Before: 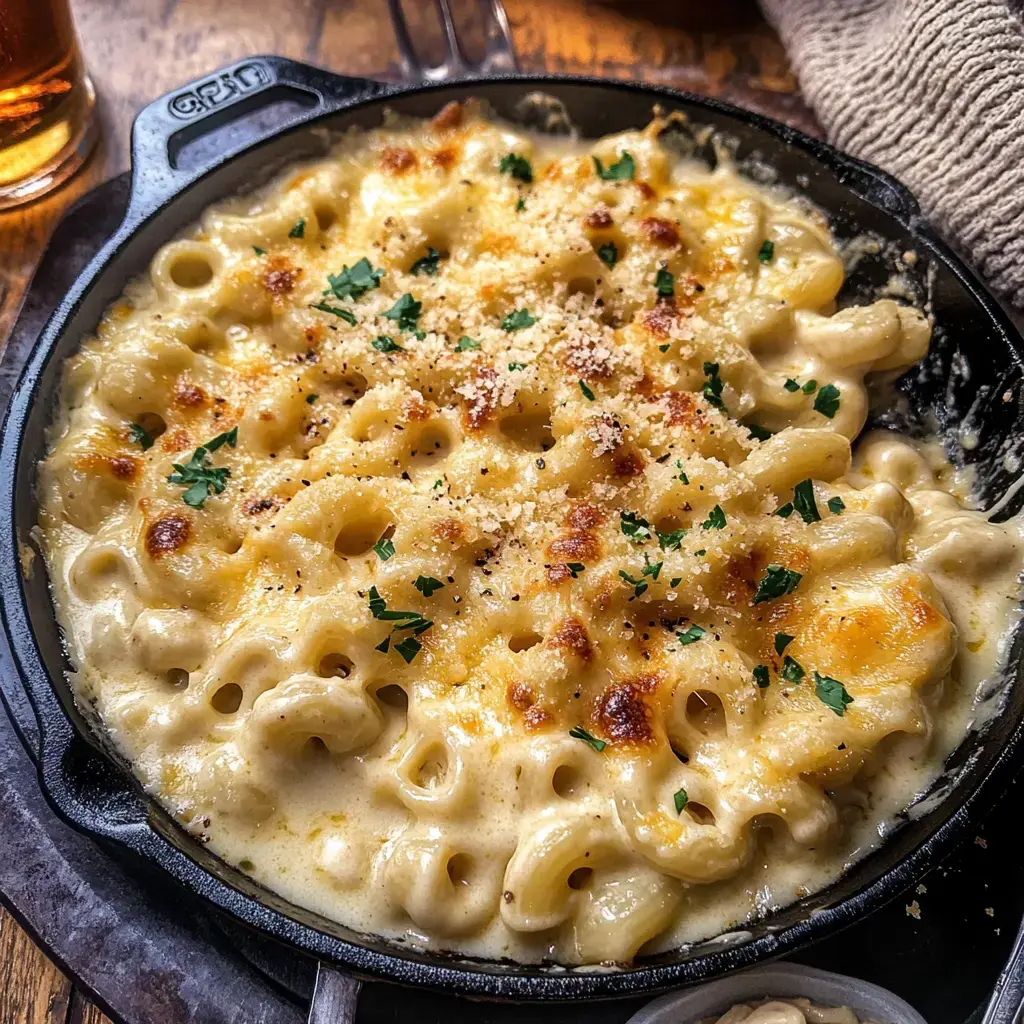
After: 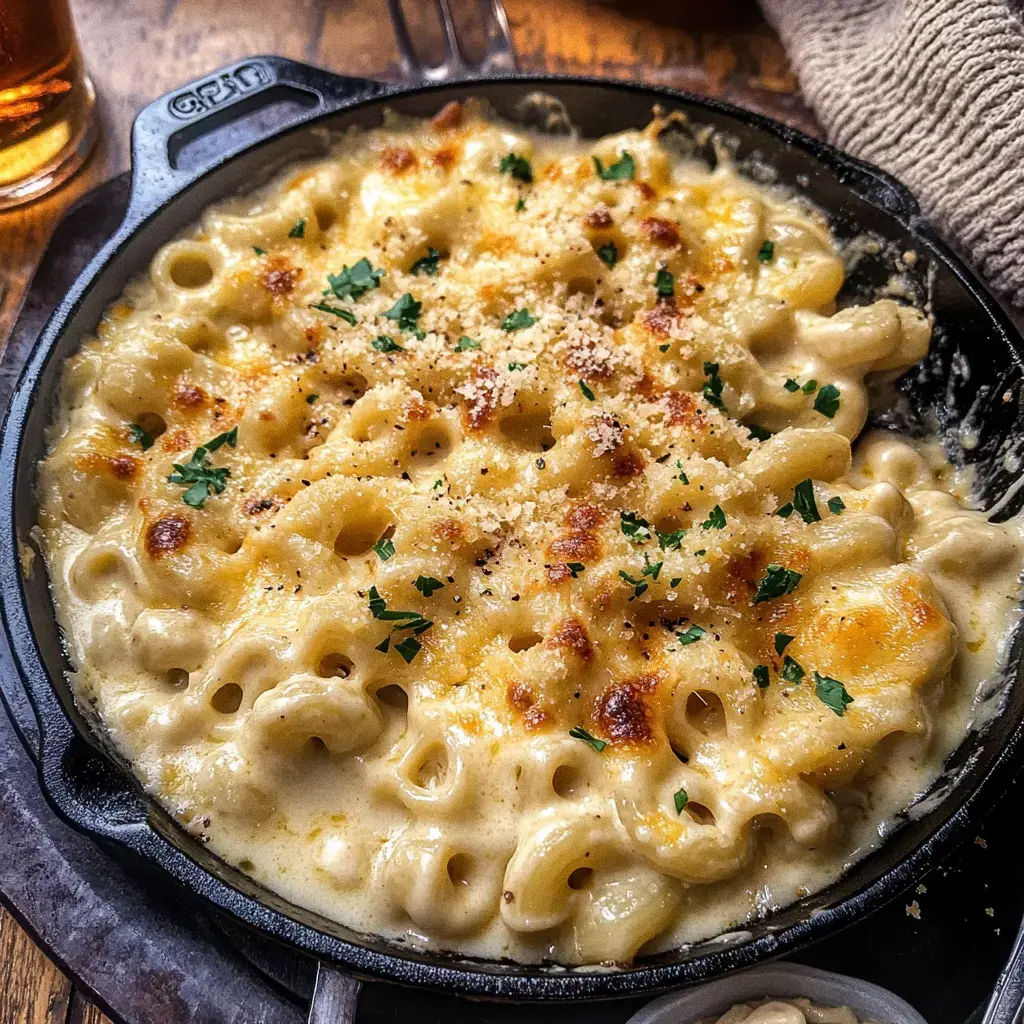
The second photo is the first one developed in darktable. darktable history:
grain: coarseness 0.09 ISO
